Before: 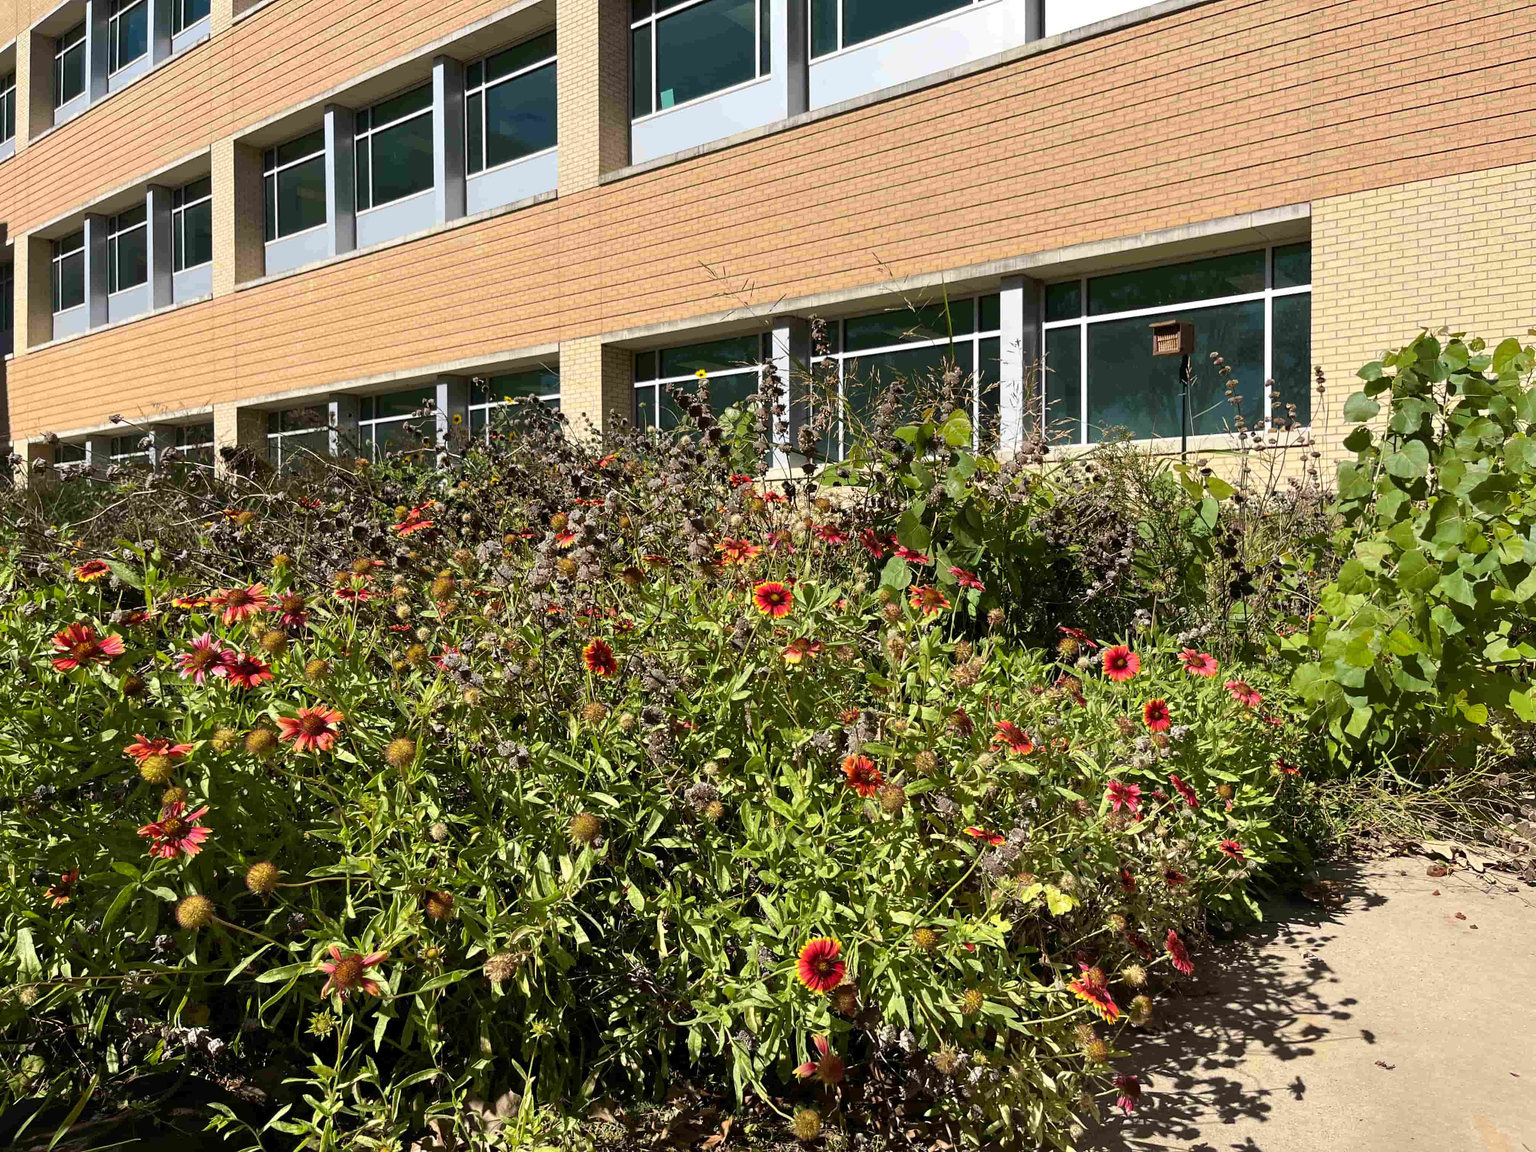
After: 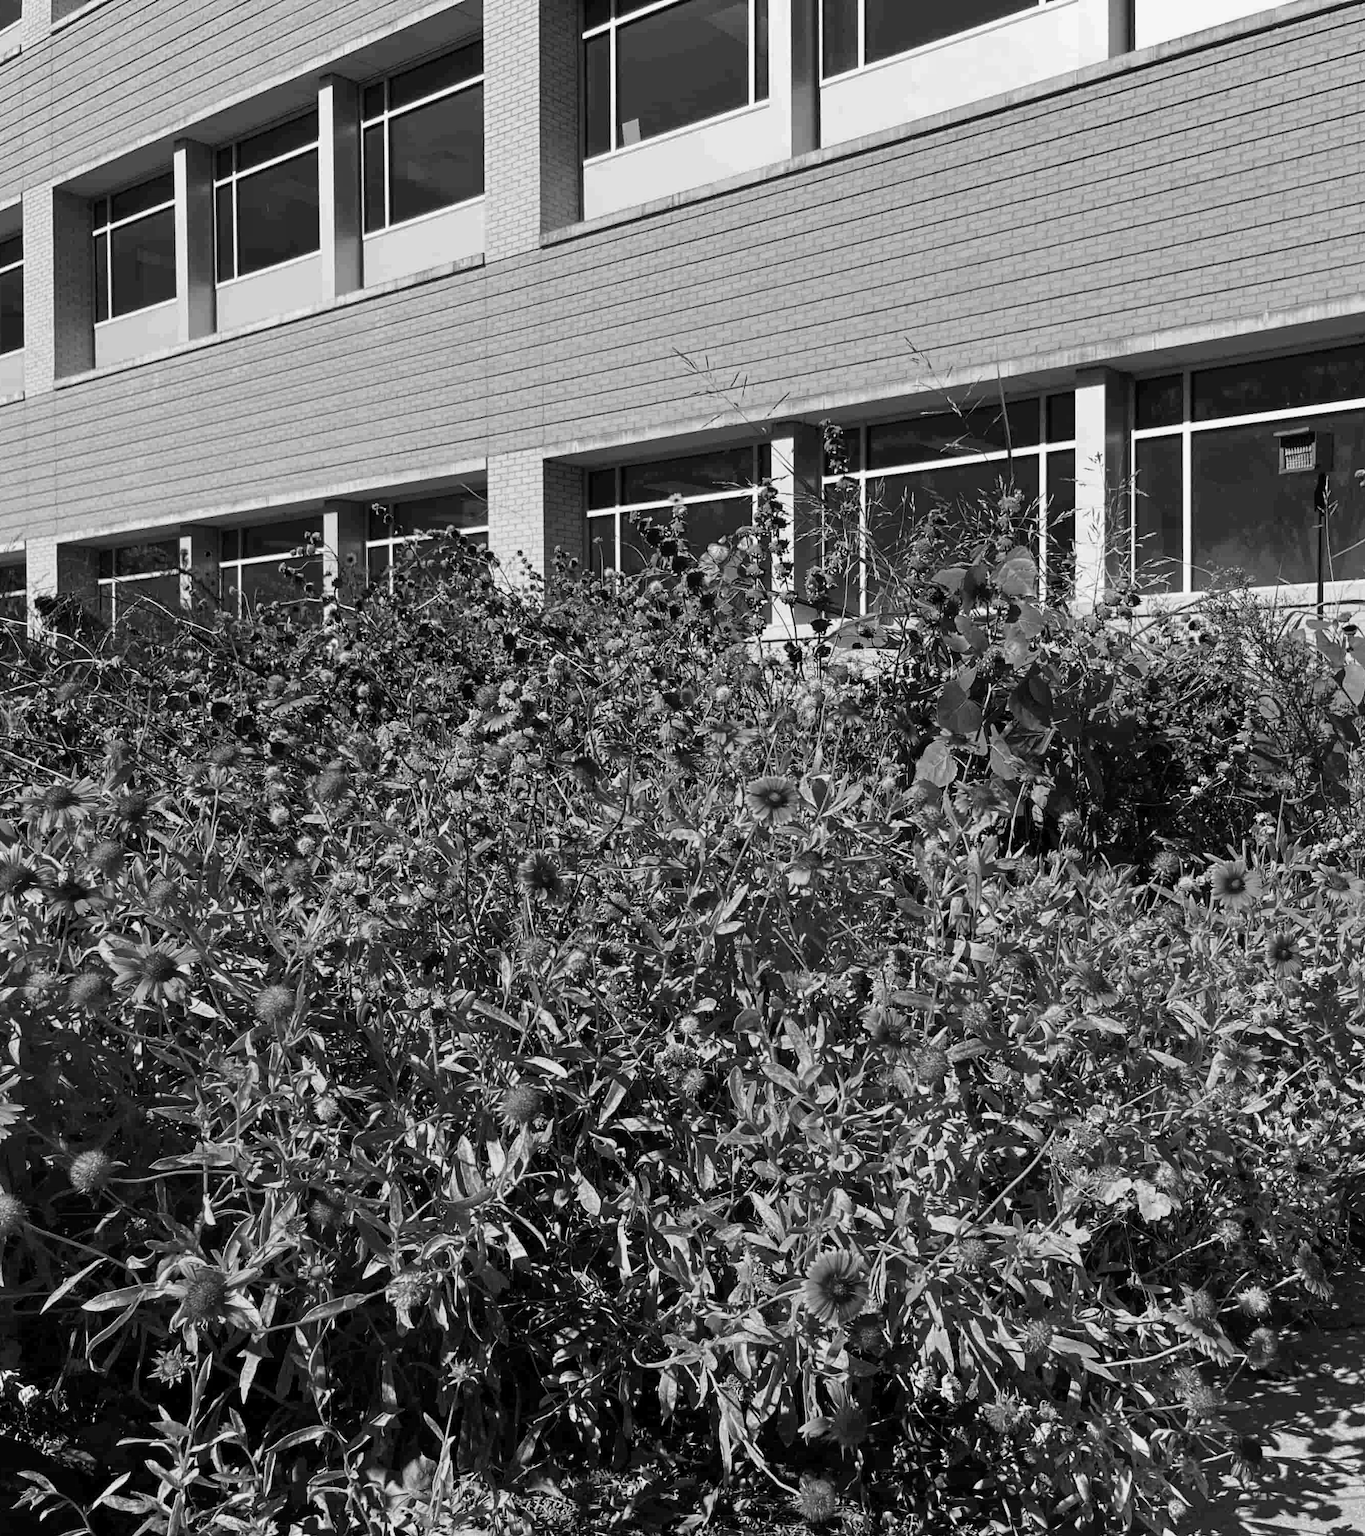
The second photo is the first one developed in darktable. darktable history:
crop and rotate: left 12.673%, right 20.66%
color zones: curves: ch0 [(0.004, 0.388) (0.125, 0.392) (0.25, 0.404) (0.375, 0.5) (0.5, 0.5) (0.625, 0.5) (0.75, 0.5) (0.875, 0.5)]; ch1 [(0, 0.5) (0.125, 0.5) (0.25, 0.5) (0.375, 0.124) (0.524, 0.124) (0.645, 0.128) (0.789, 0.132) (0.914, 0.096) (0.998, 0.068)]
color calibration: output gray [0.18, 0.41, 0.41, 0], gray › normalize channels true, illuminant same as pipeline (D50), adaptation XYZ, x 0.346, y 0.359, gamut compression 0
